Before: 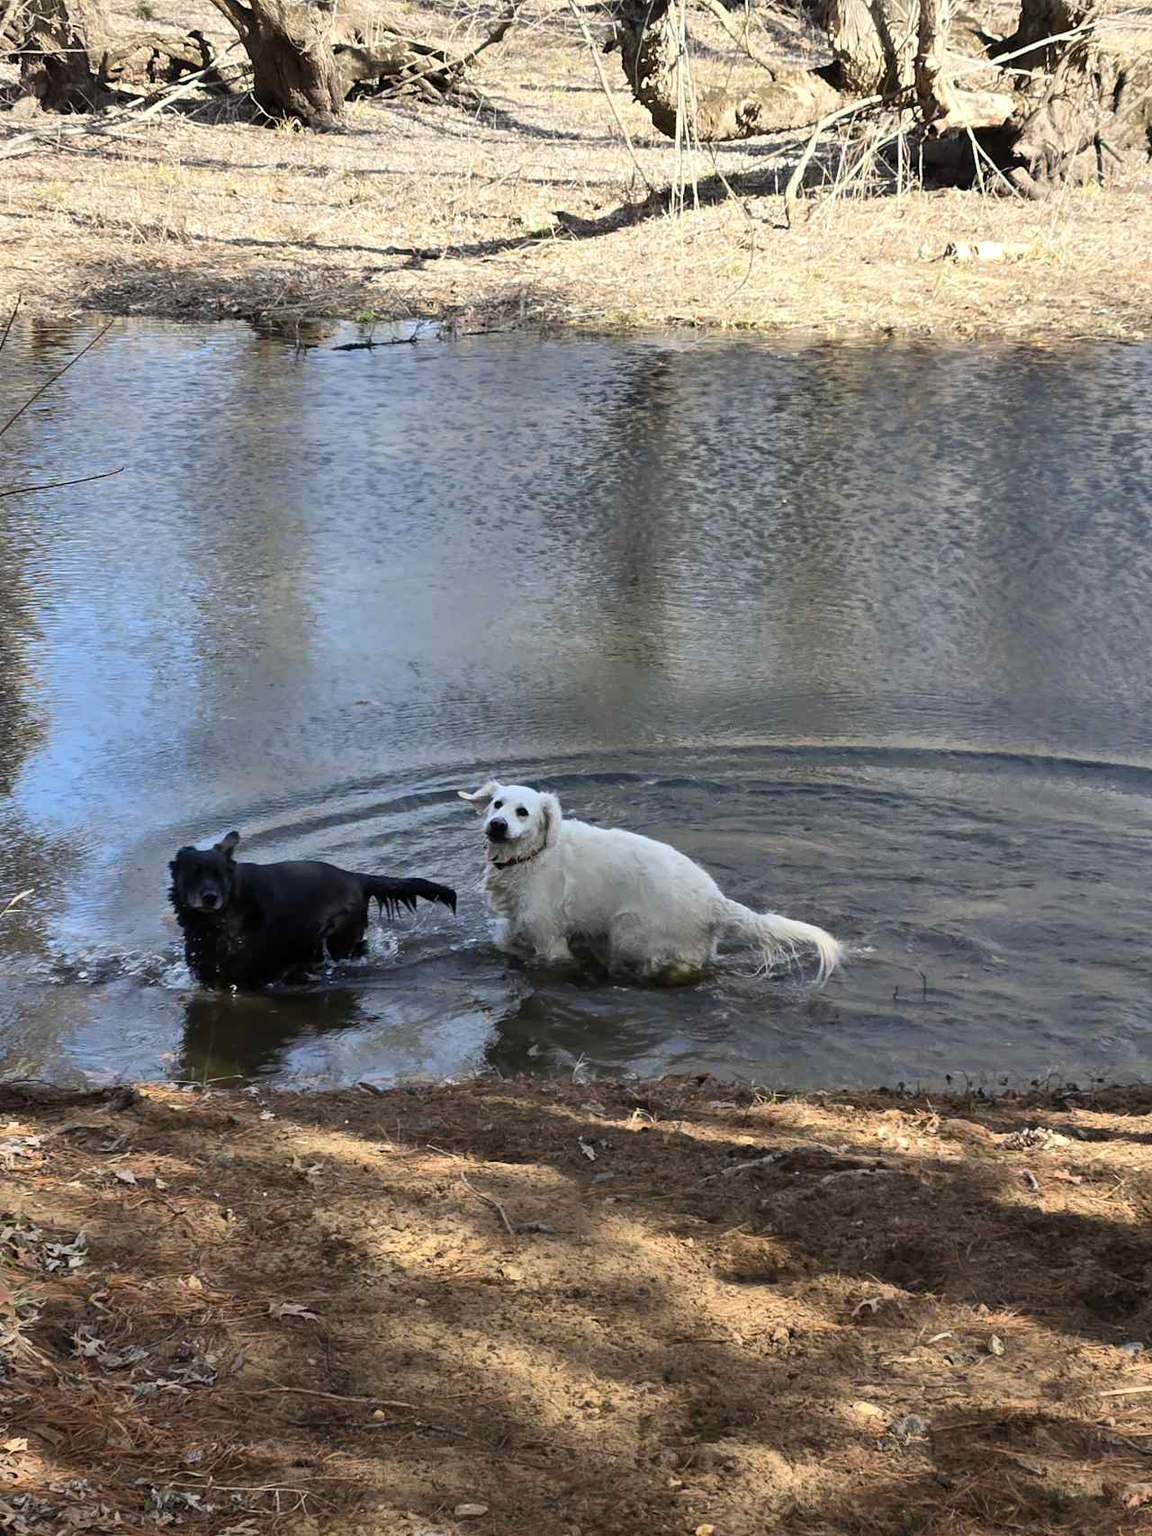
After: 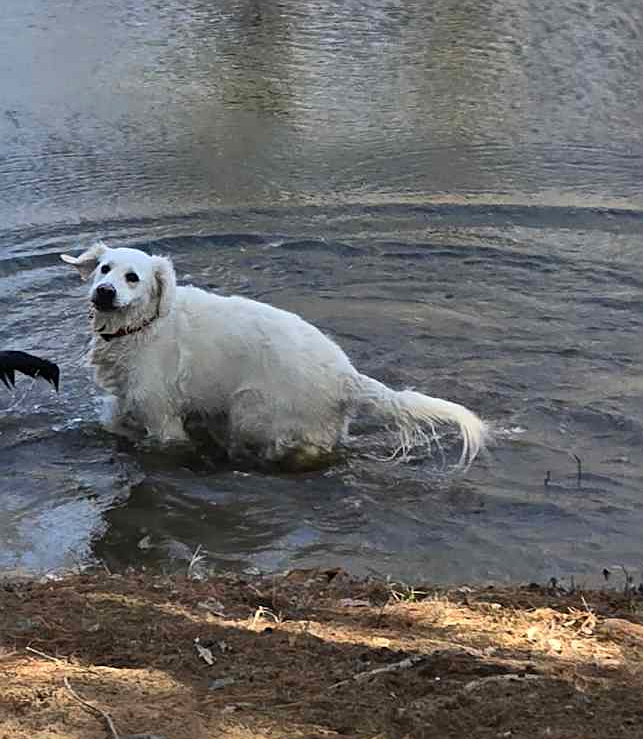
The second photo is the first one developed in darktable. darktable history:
color correction: saturation 1.11
local contrast: mode bilateral grid, contrast 100, coarseness 100, detail 94%, midtone range 0.2
crop: left 35.03%, top 36.625%, right 14.663%, bottom 20.057%
sharpen: on, module defaults
